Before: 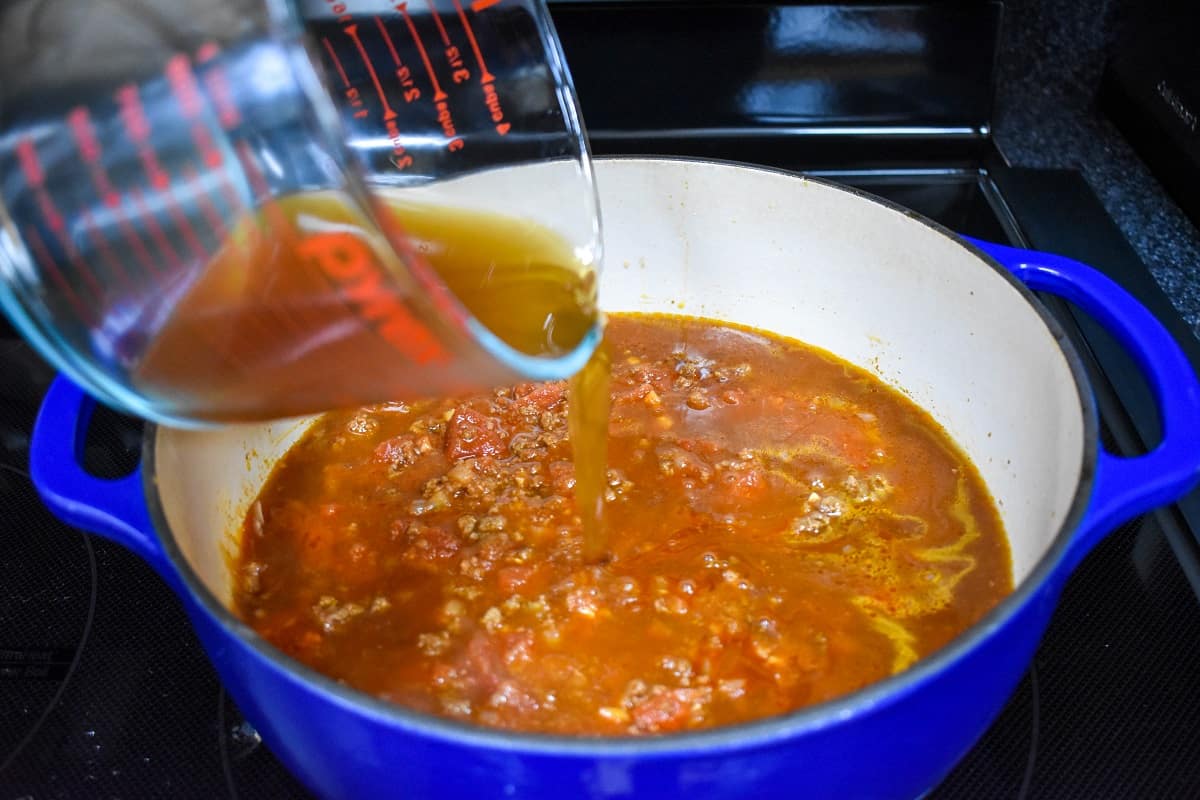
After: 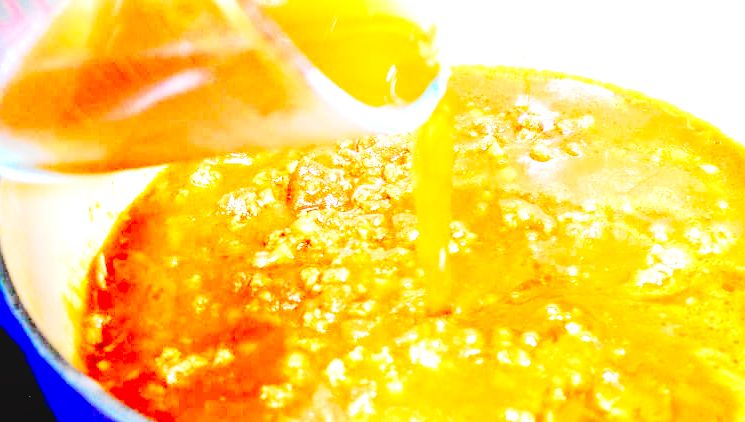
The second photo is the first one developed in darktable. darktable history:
local contrast: on, module defaults
contrast brightness saturation: brightness -0.199, saturation 0.079
tone equalizer: -7 EV 0.156 EV, -6 EV 0.621 EV, -5 EV 1.15 EV, -4 EV 1.33 EV, -3 EV 1.16 EV, -2 EV 0.6 EV, -1 EV 0.15 EV, edges refinement/feathering 500, mask exposure compensation -1.57 EV, preserve details no
tone curve: curves: ch0 [(0, 0.023) (0.132, 0.075) (0.241, 0.178) (0.487, 0.491) (0.782, 0.8) (1, 0.989)]; ch1 [(0, 0) (0.396, 0.369) (0.467, 0.454) (0.498, 0.5) (0.518, 0.517) (0.57, 0.586) (0.619, 0.663) (0.692, 0.744) (1, 1)]; ch2 [(0, 0) (0.427, 0.416) (0.483, 0.481) (0.503, 0.503) (0.526, 0.527) (0.563, 0.573) (0.632, 0.667) (0.705, 0.737) (0.985, 0.966)], color space Lab, independent channels, preserve colors none
base curve: curves: ch0 [(0, 0) (0.028, 0.03) (0.121, 0.232) (0.46, 0.748) (0.859, 0.968) (1, 1)], preserve colors none
crop: left 13.147%, top 31.049%, right 24.736%, bottom 16.088%
exposure: black level correction 0.014, exposure 1.77 EV, compensate highlight preservation false
